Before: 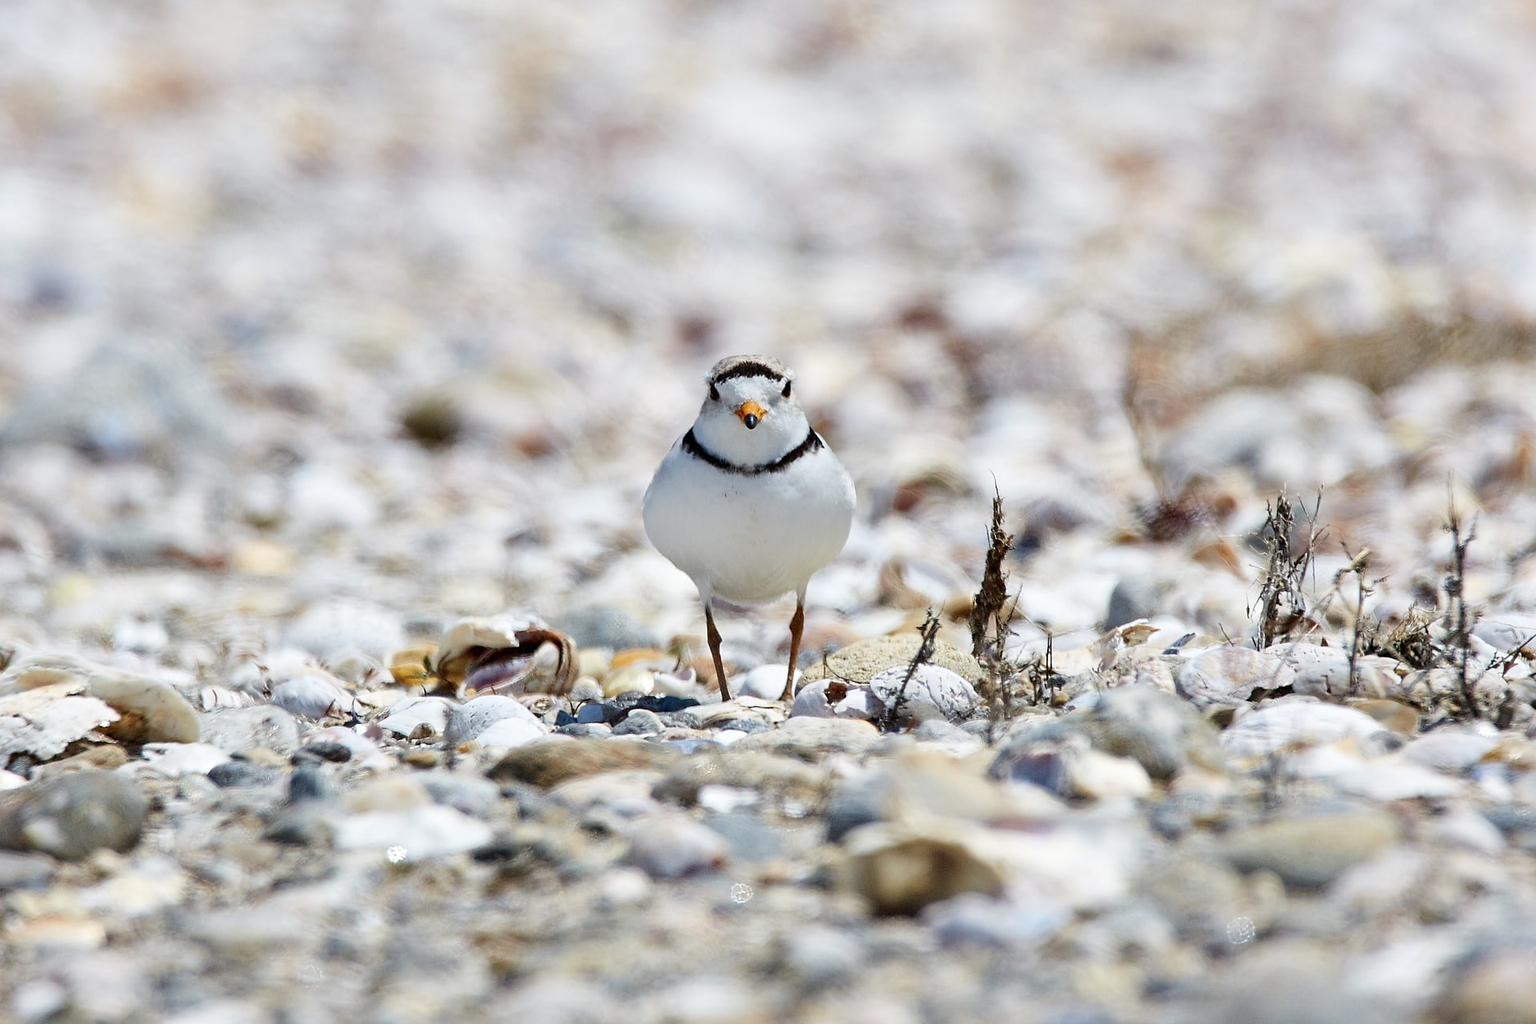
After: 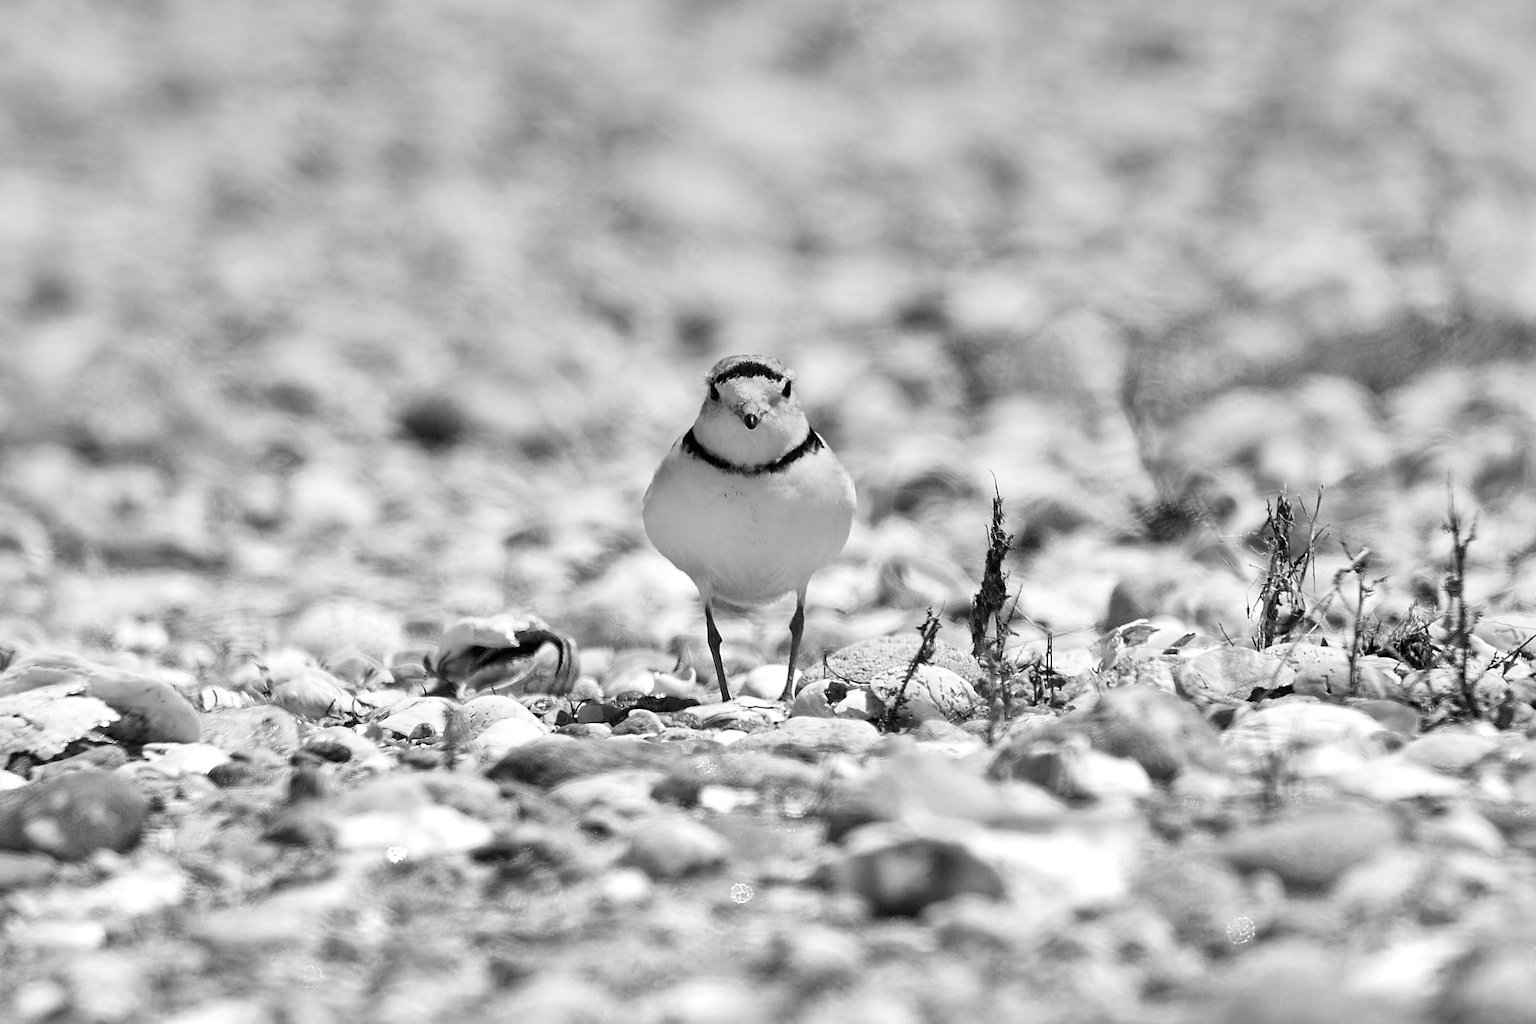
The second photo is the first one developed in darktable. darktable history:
local contrast: mode bilateral grid, contrast 20, coarseness 50, detail 141%, midtone range 0.2
monochrome: a -35.87, b 49.73, size 1.7
graduated density: rotation -0.352°, offset 57.64
white balance: red 1.467, blue 0.684
contrast brightness saturation: contrast -0.02, brightness -0.01, saturation 0.03
